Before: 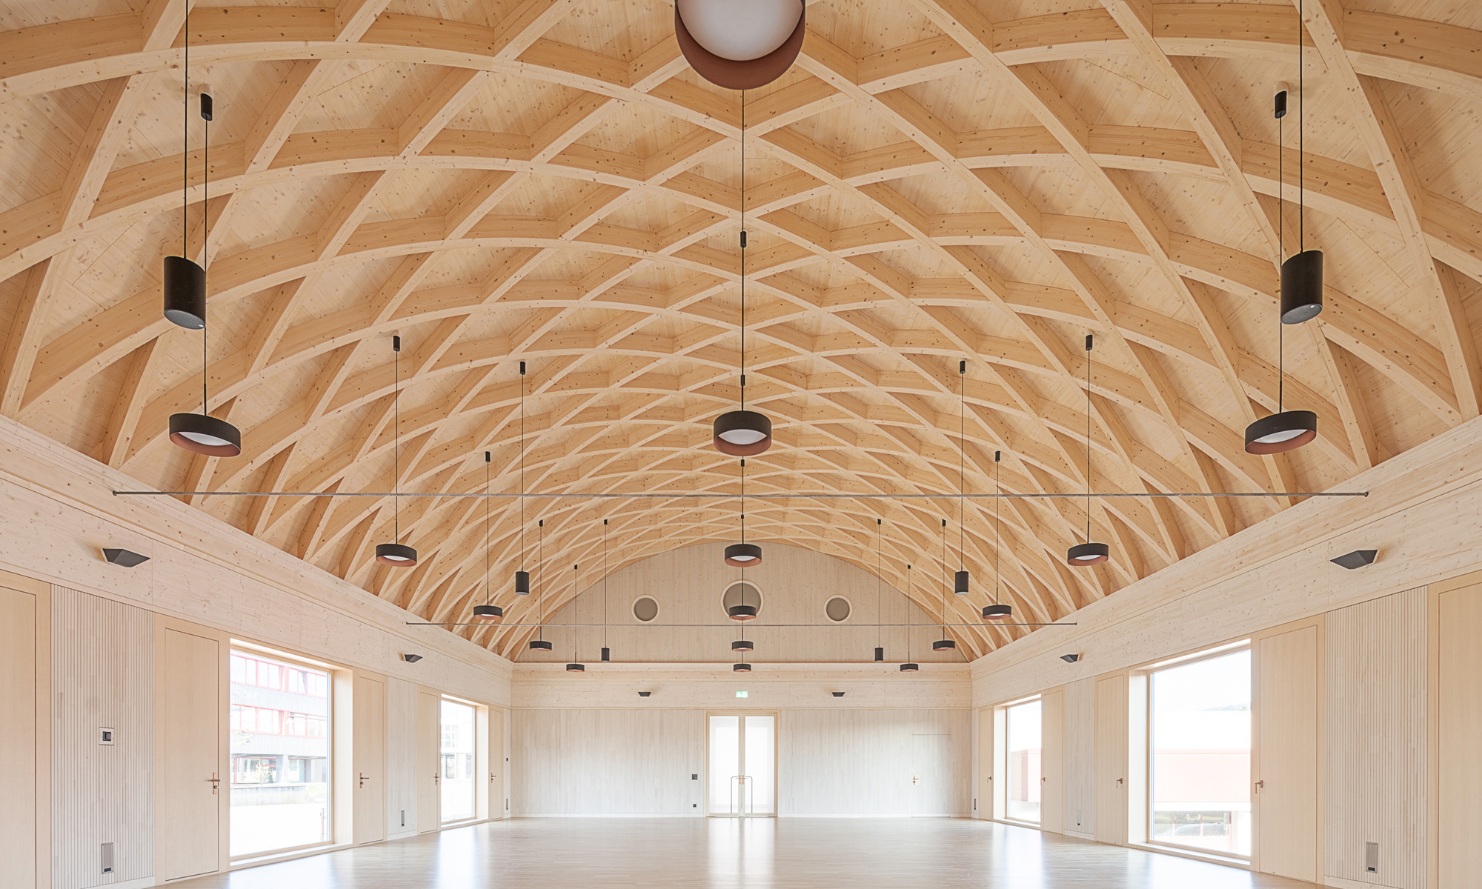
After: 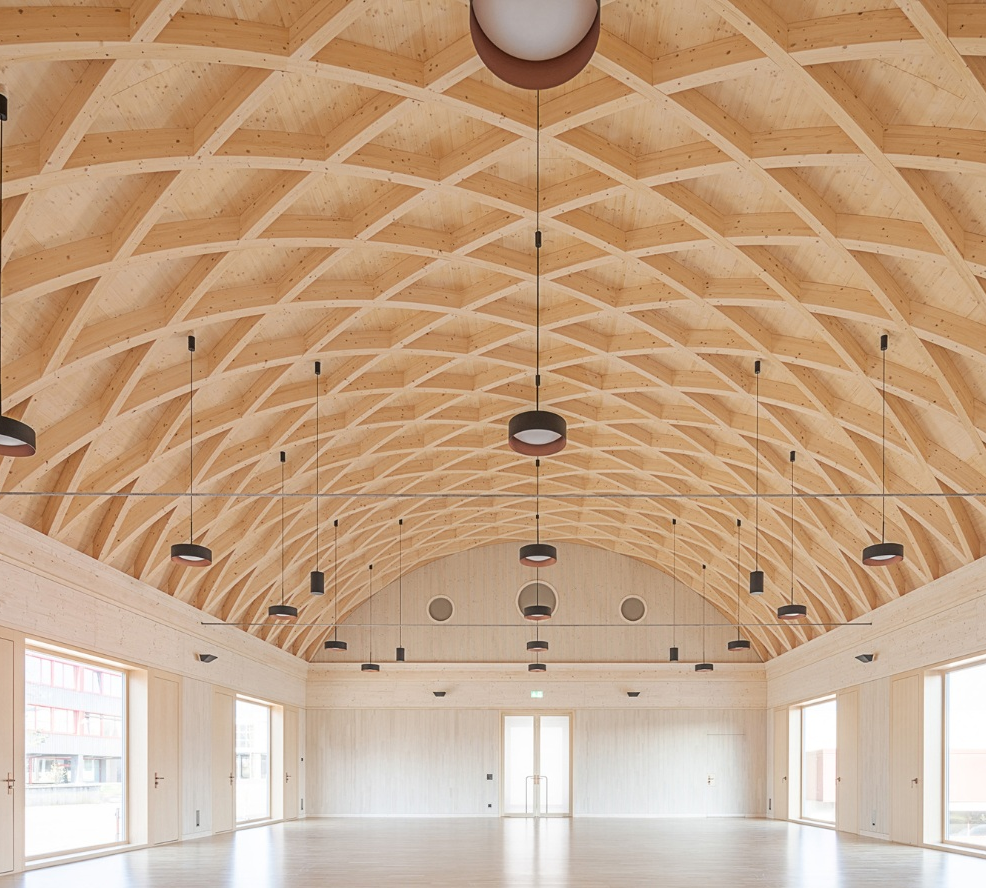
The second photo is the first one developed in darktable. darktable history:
crop and rotate: left 13.865%, right 19.596%
